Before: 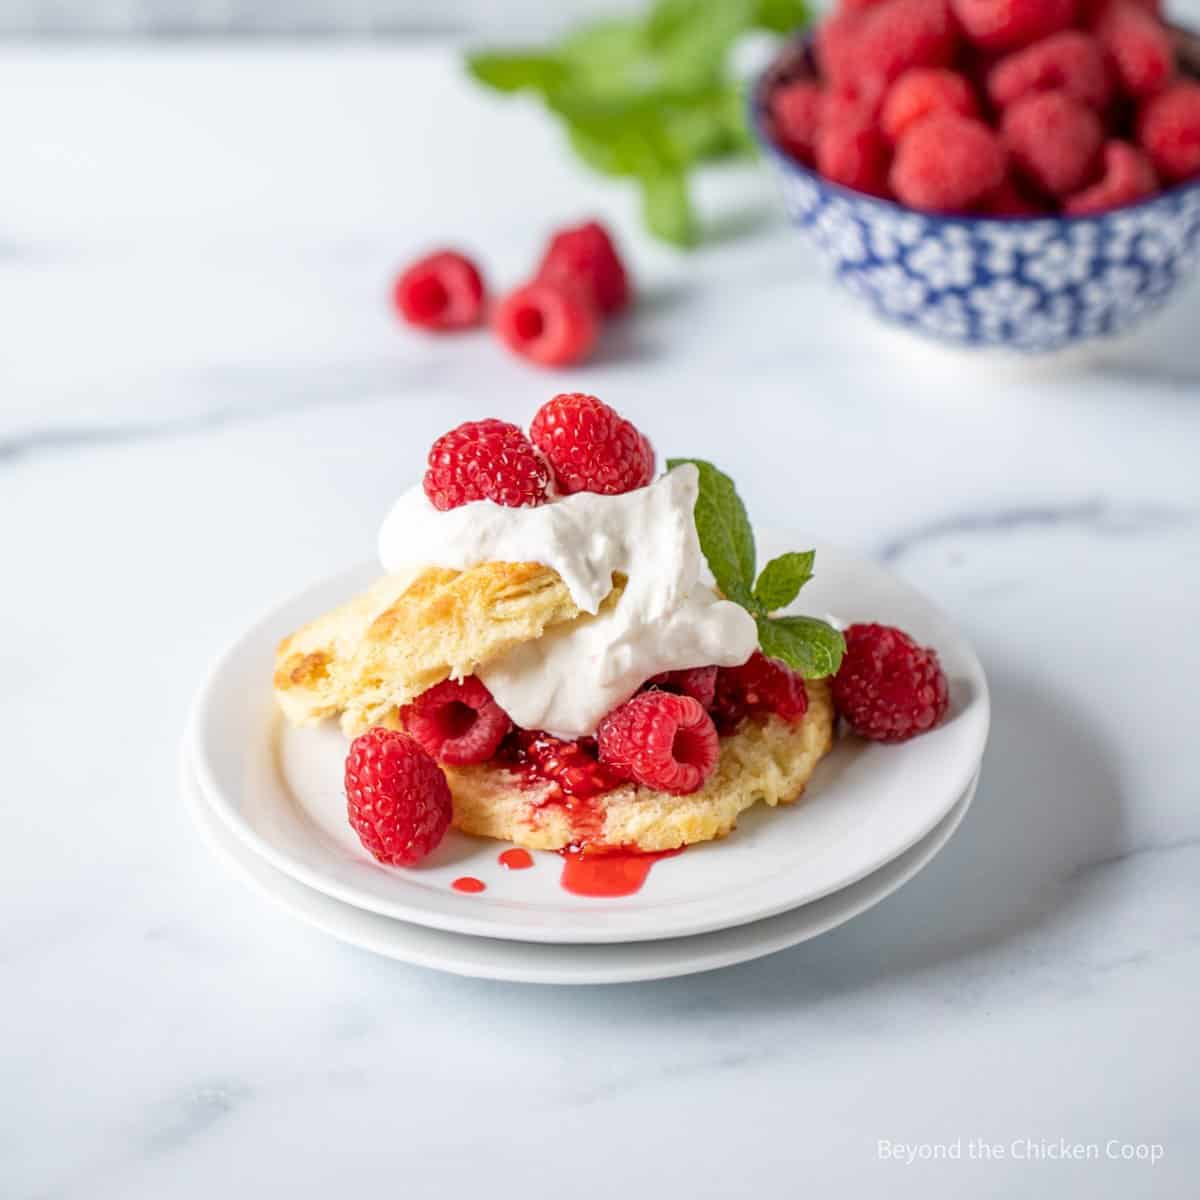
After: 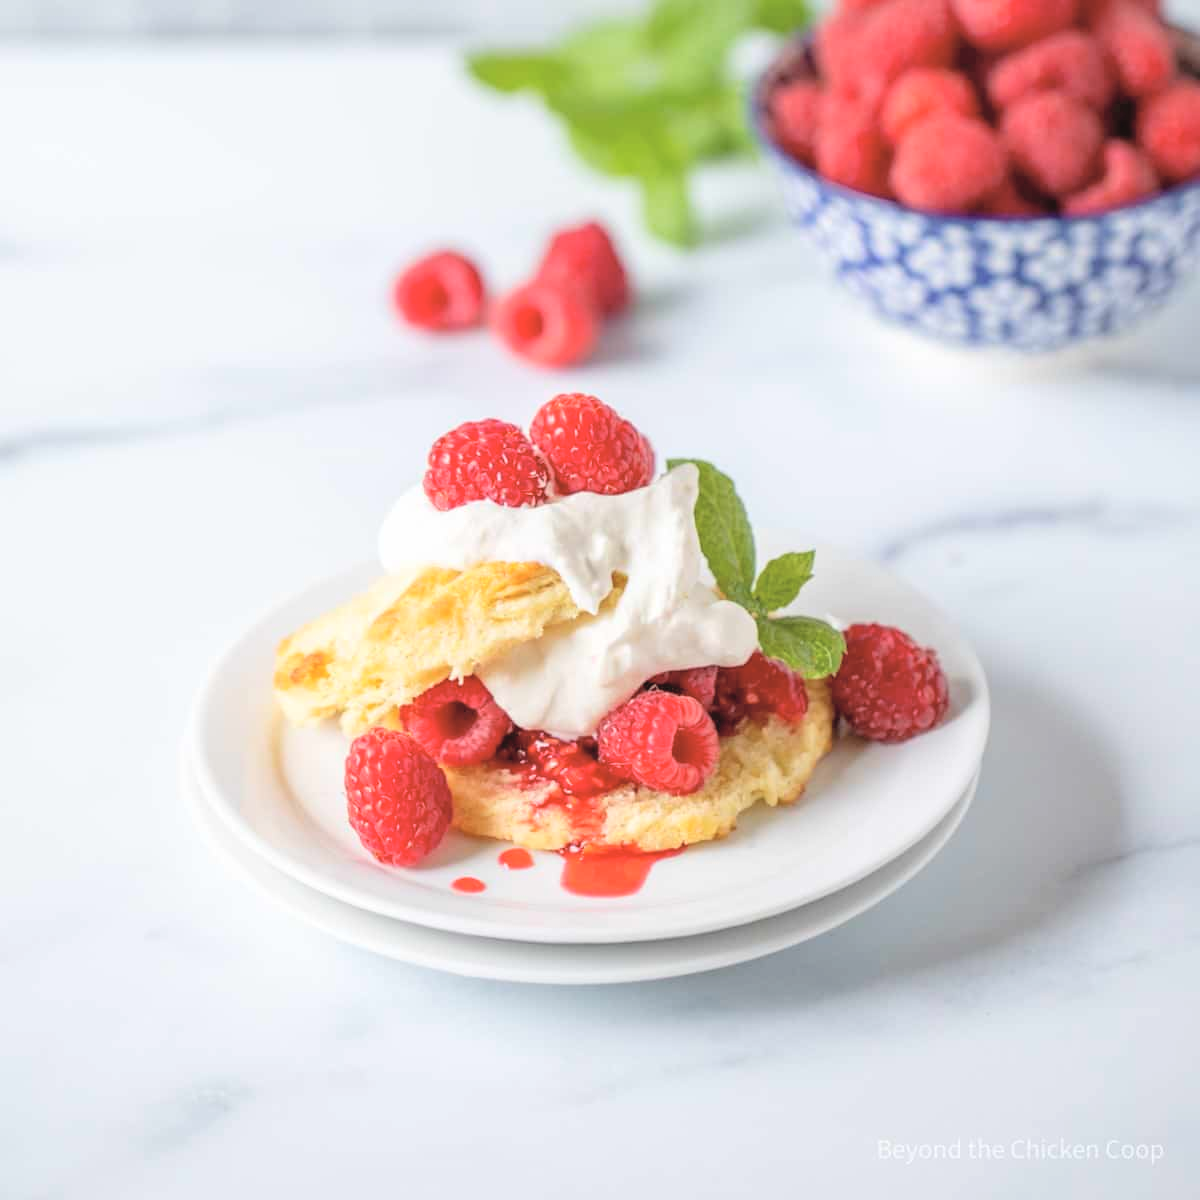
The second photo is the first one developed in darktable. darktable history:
contrast brightness saturation: brightness 0.271
